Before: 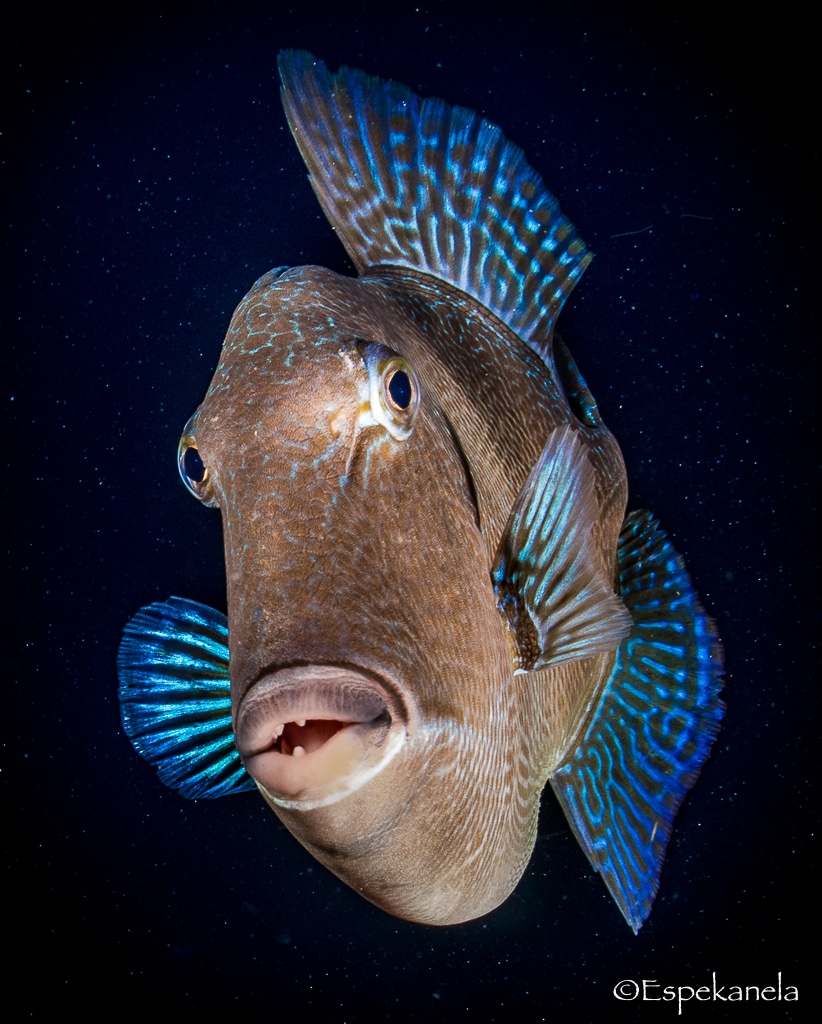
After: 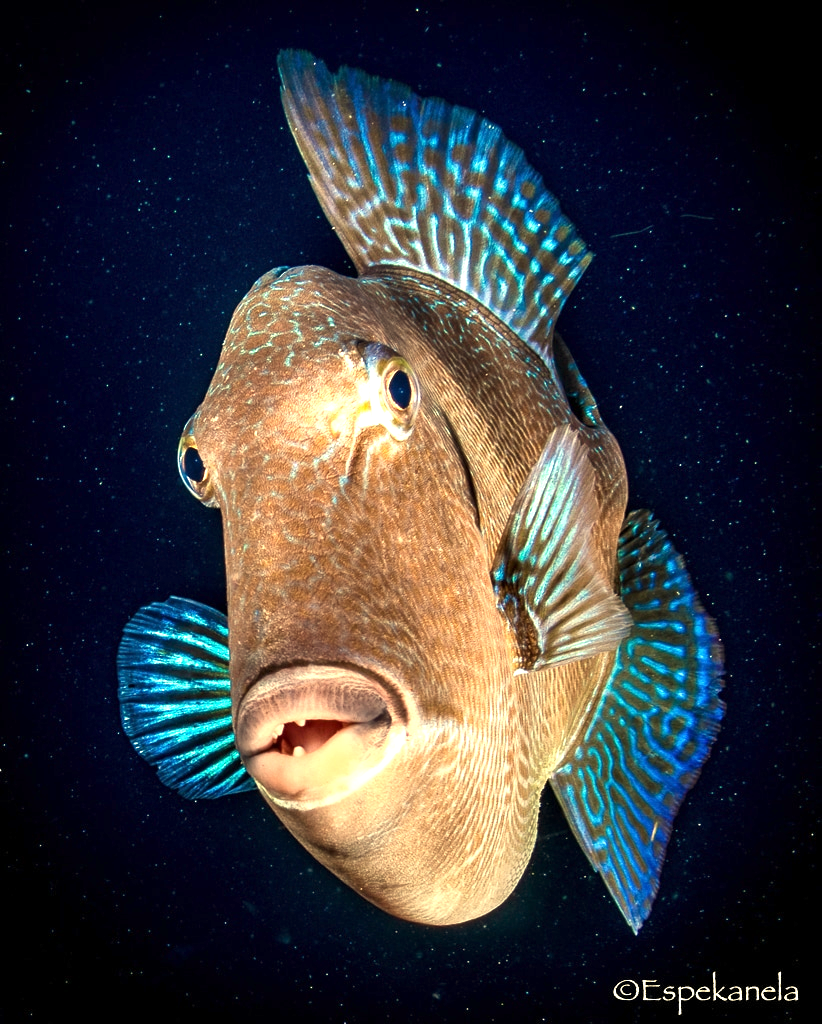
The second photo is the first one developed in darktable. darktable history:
exposure: exposure 1.2 EV, compensate highlight preservation false
white balance: red 1.08, blue 0.791
